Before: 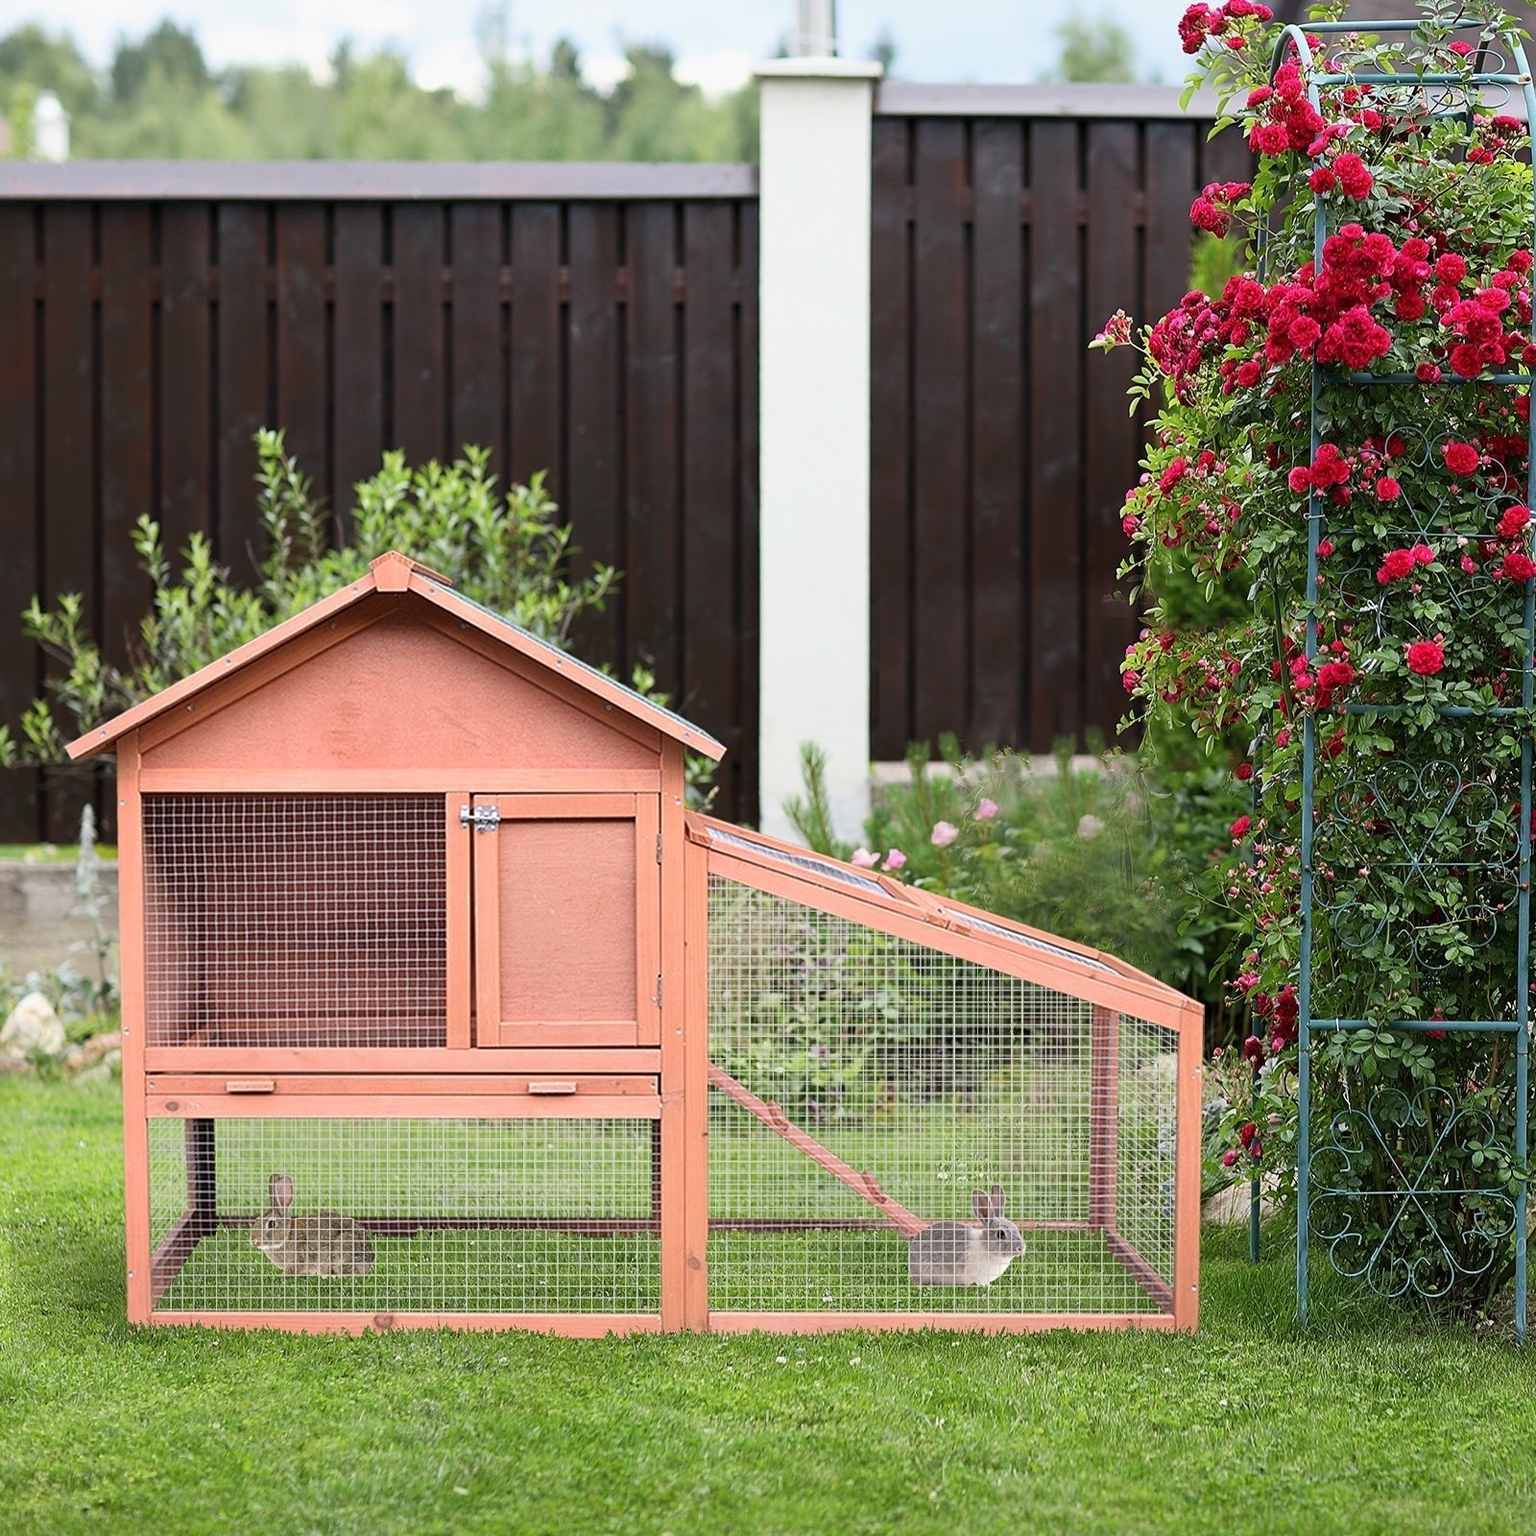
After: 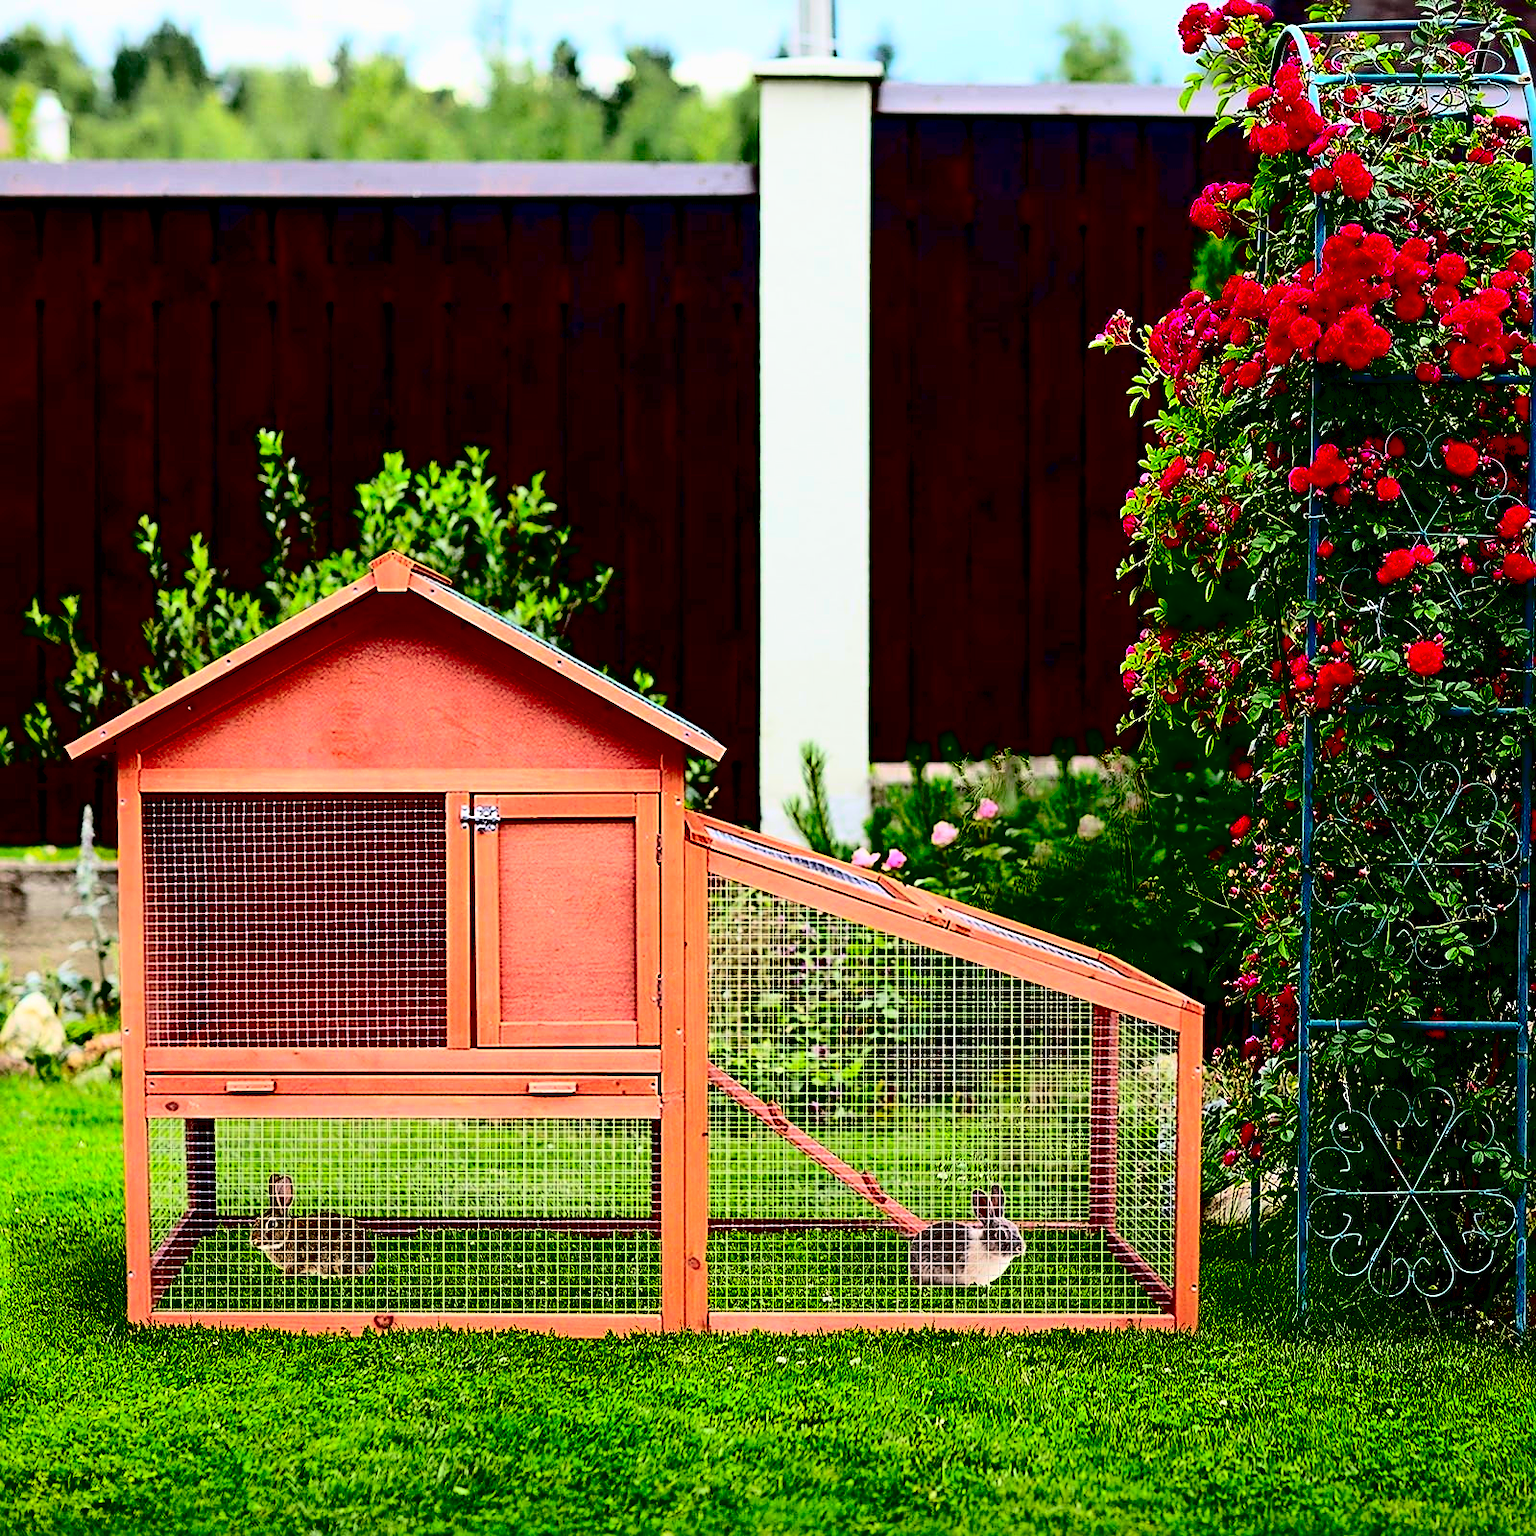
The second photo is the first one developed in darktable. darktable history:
sharpen: on, module defaults
contrast brightness saturation: contrast 0.77, brightness -1, saturation 1
shadows and highlights: on, module defaults
